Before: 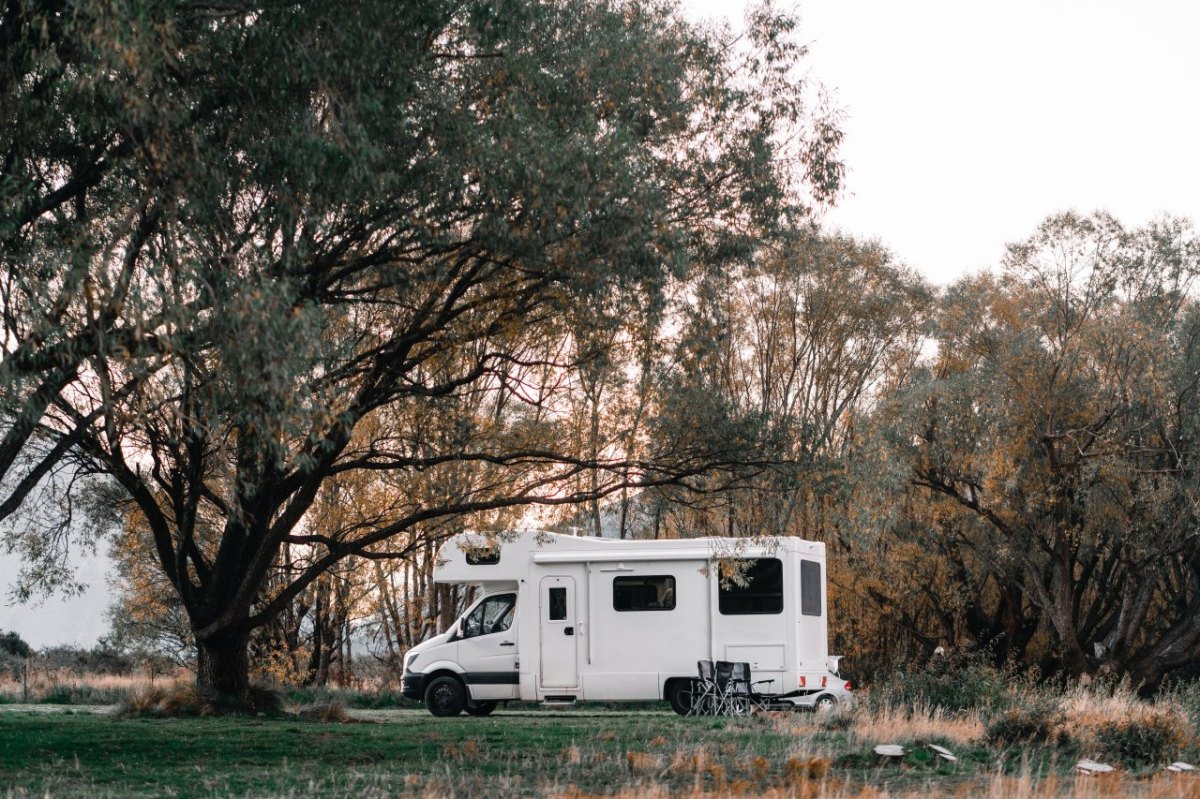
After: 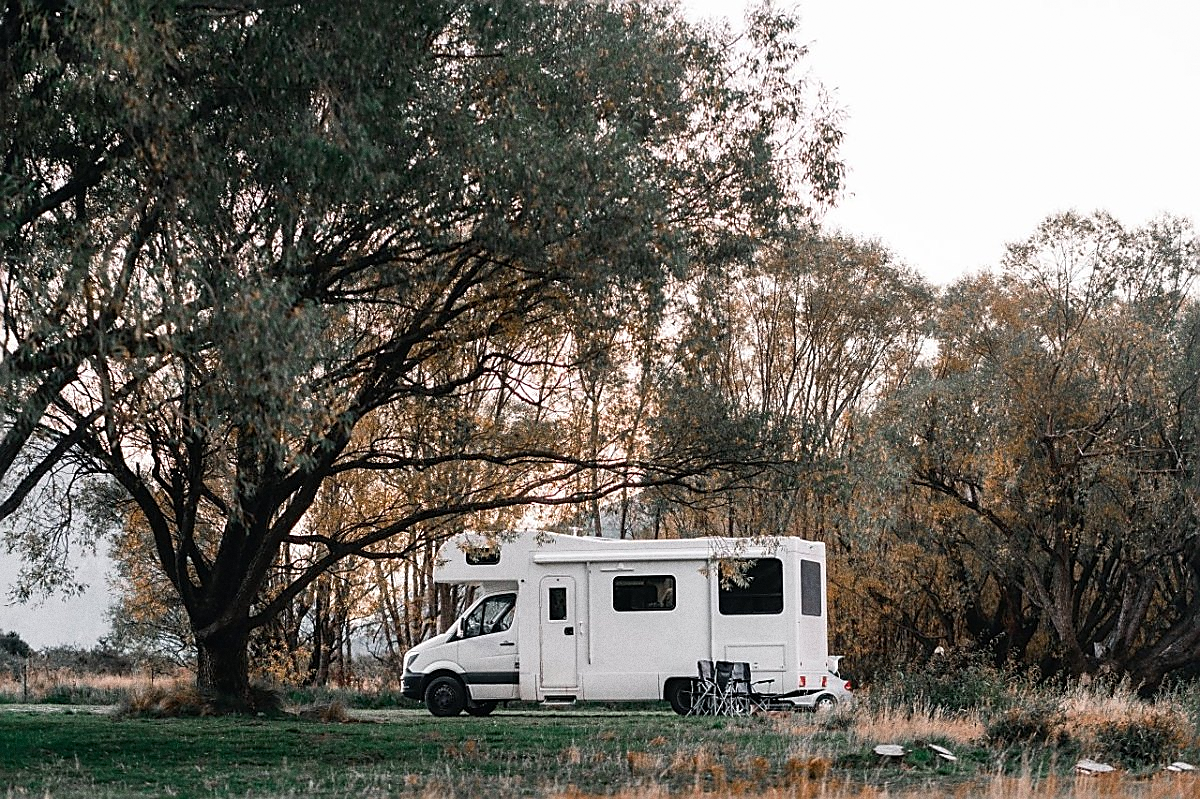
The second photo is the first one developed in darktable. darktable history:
sharpen: radius 1.4, amount 1.25, threshold 0.7
grain: coarseness 9.61 ISO, strength 35.62%
